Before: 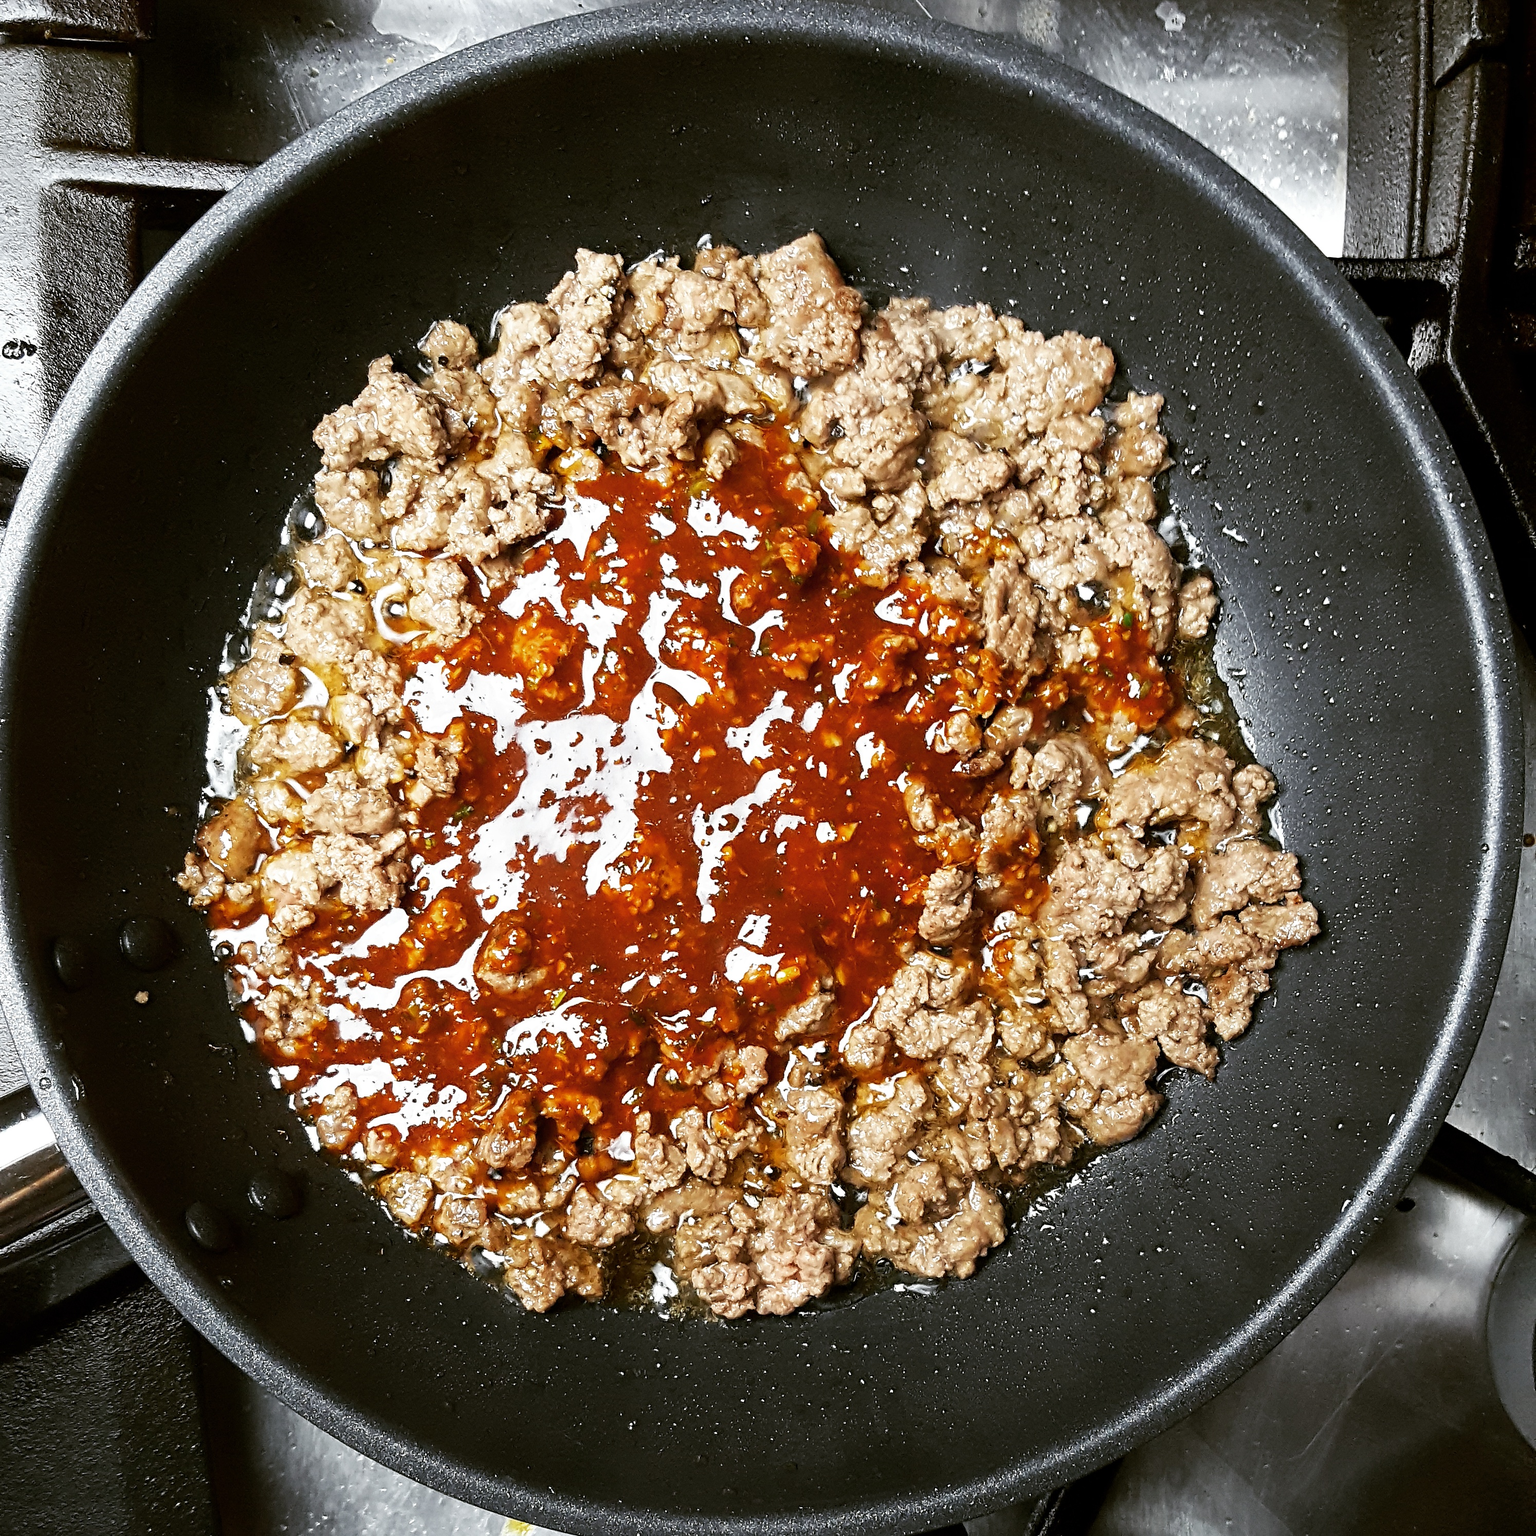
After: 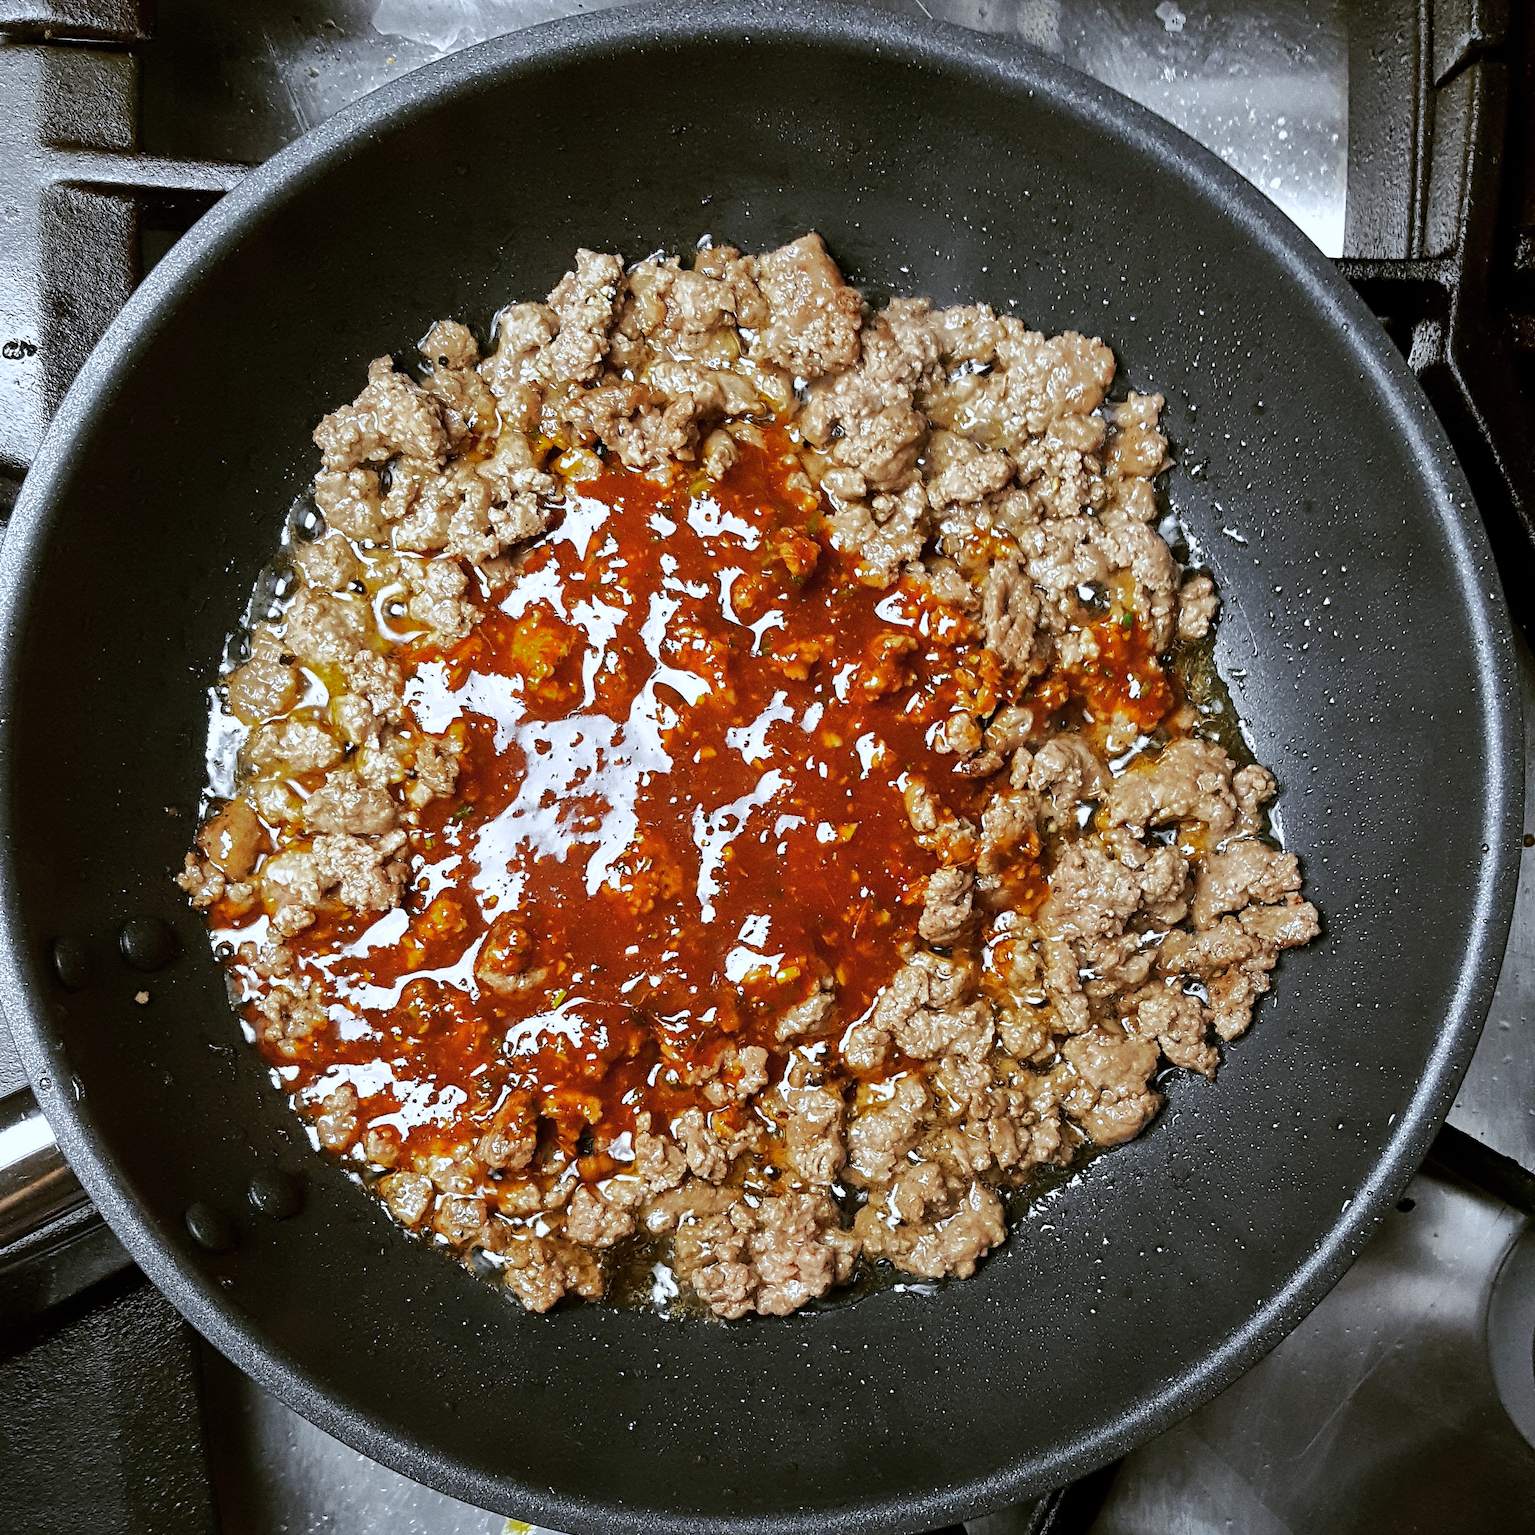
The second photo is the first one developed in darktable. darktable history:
shadows and highlights: shadows 25, highlights -70
white balance: red 0.974, blue 1.044
grain: coarseness 0.09 ISO
